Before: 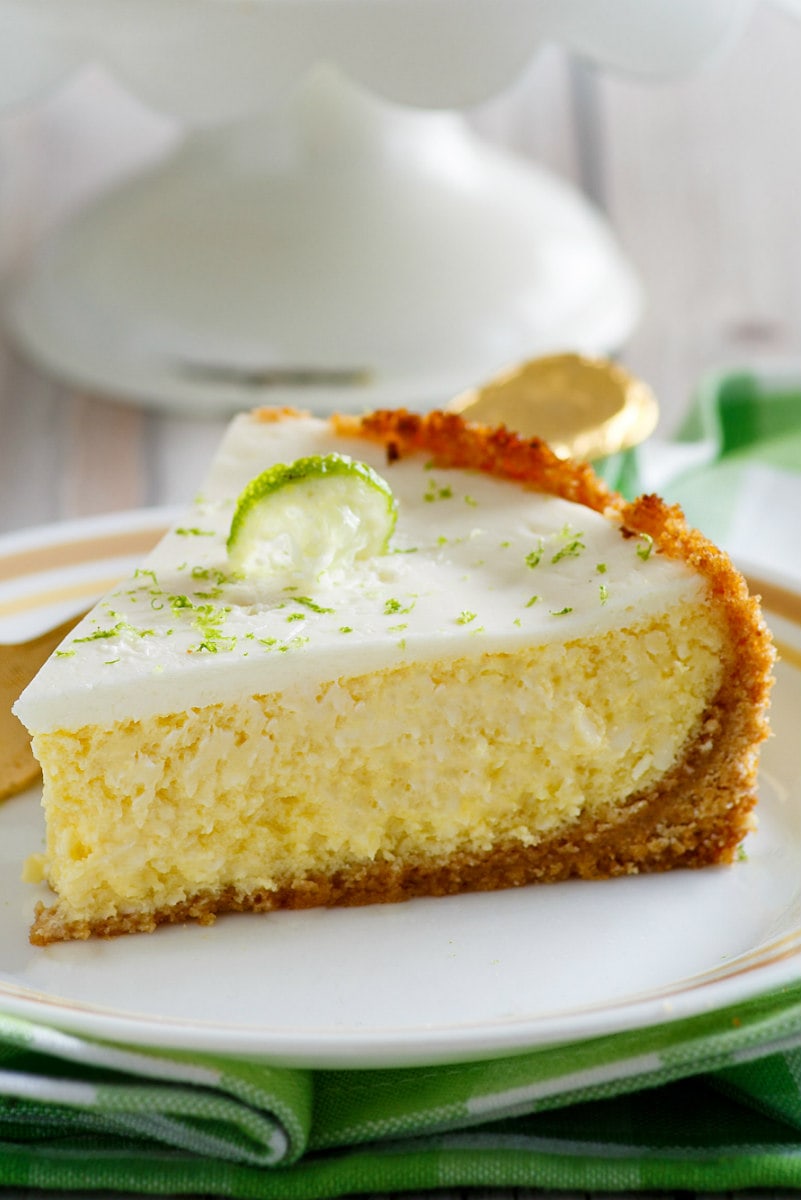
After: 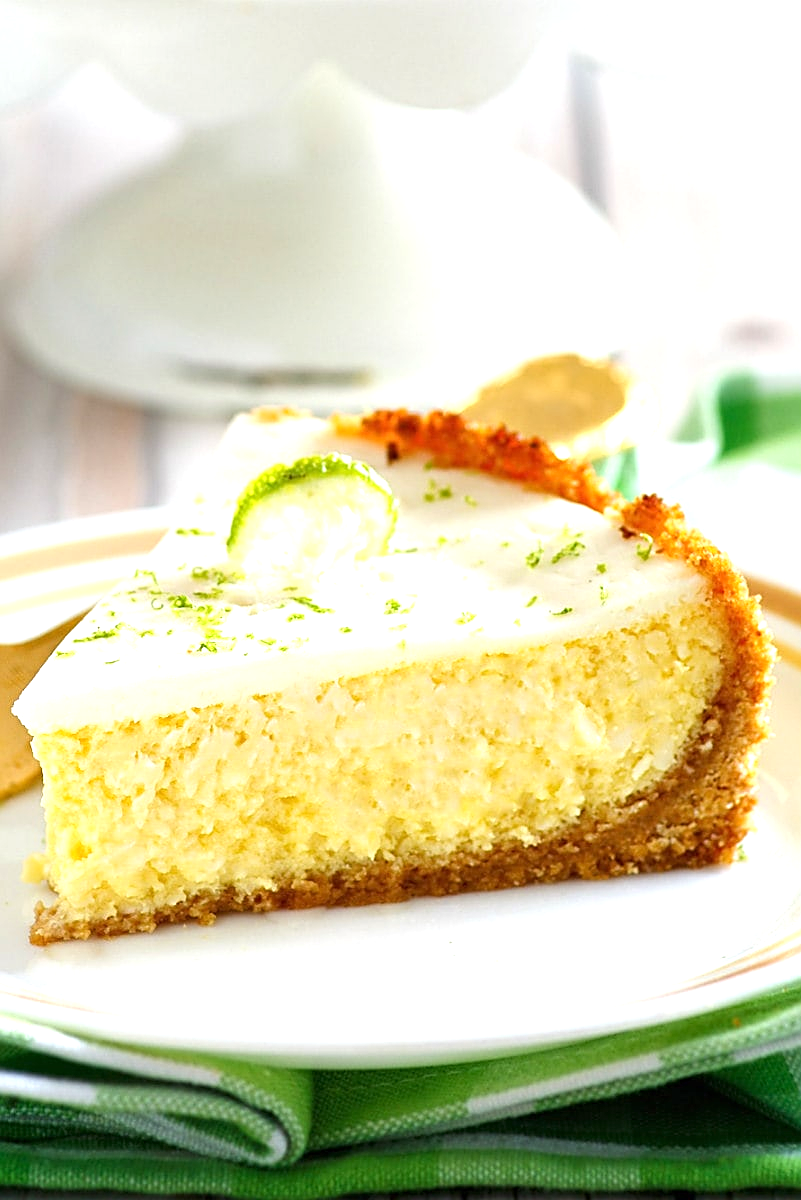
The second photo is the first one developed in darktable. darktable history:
exposure: black level correction 0, exposure 0.853 EV, compensate exposure bias true, compensate highlight preservation false
sharpen: on, module defaults
